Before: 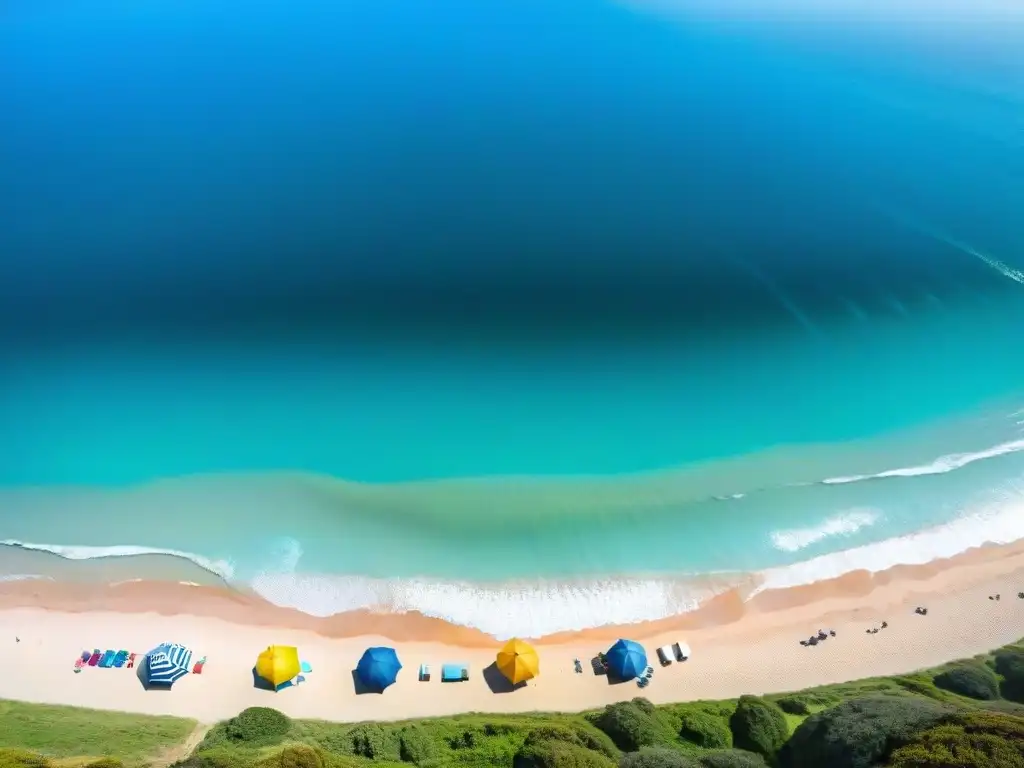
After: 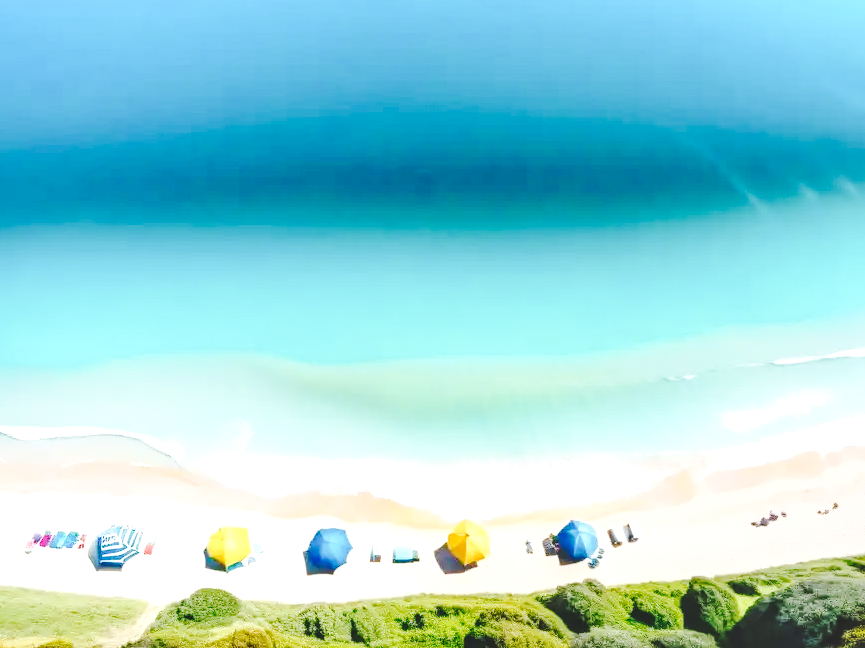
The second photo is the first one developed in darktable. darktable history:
local contrast: on, module defaults
base curve: curves: ch0 [(0, 0) (0.028, 0.03) (0.121, 0.232) (0.46, 0.748) (0.859, 0.968) (1, 1)], preserve colors none
exposure: exposure 0.636 EV, compensate highlight preservation false
crop and rotate: left 4.842%, top 15.51%, right 10.668%
tone curve: curves: ch0 [(0, 0) (0.003, 0.126) (0.011, 0.129) (0.025, 0.129) (0.044, 0.136) (0.069, 0.145) (0.1, 0.162) (0.136, 0.182) (0.177, 0.211) (0.224, 0.254) (0.277, 0.307) (0.335, 0.366) (0.399, 0.441) (0.468, 0.533) (0.543, 0.624) (0.623, 0.702) (0.709, 0.774) (0.801, 0.835) (0.898, 0.904) (1, 1)], preserve colors none
